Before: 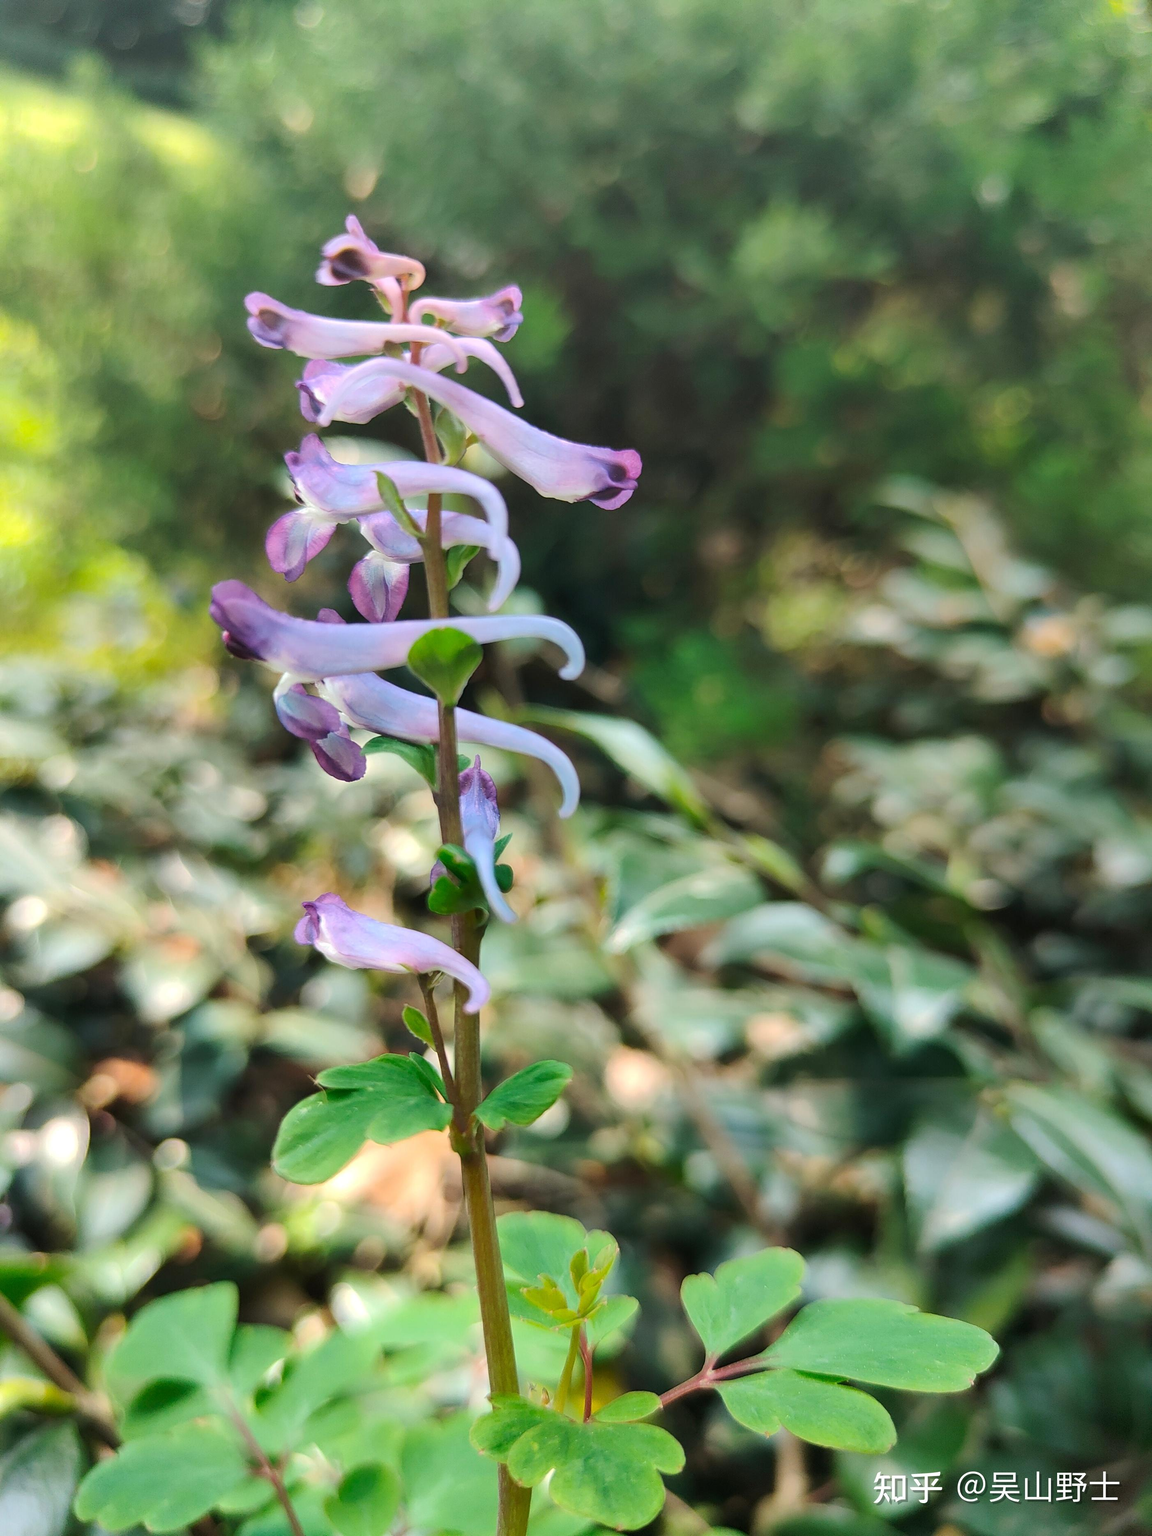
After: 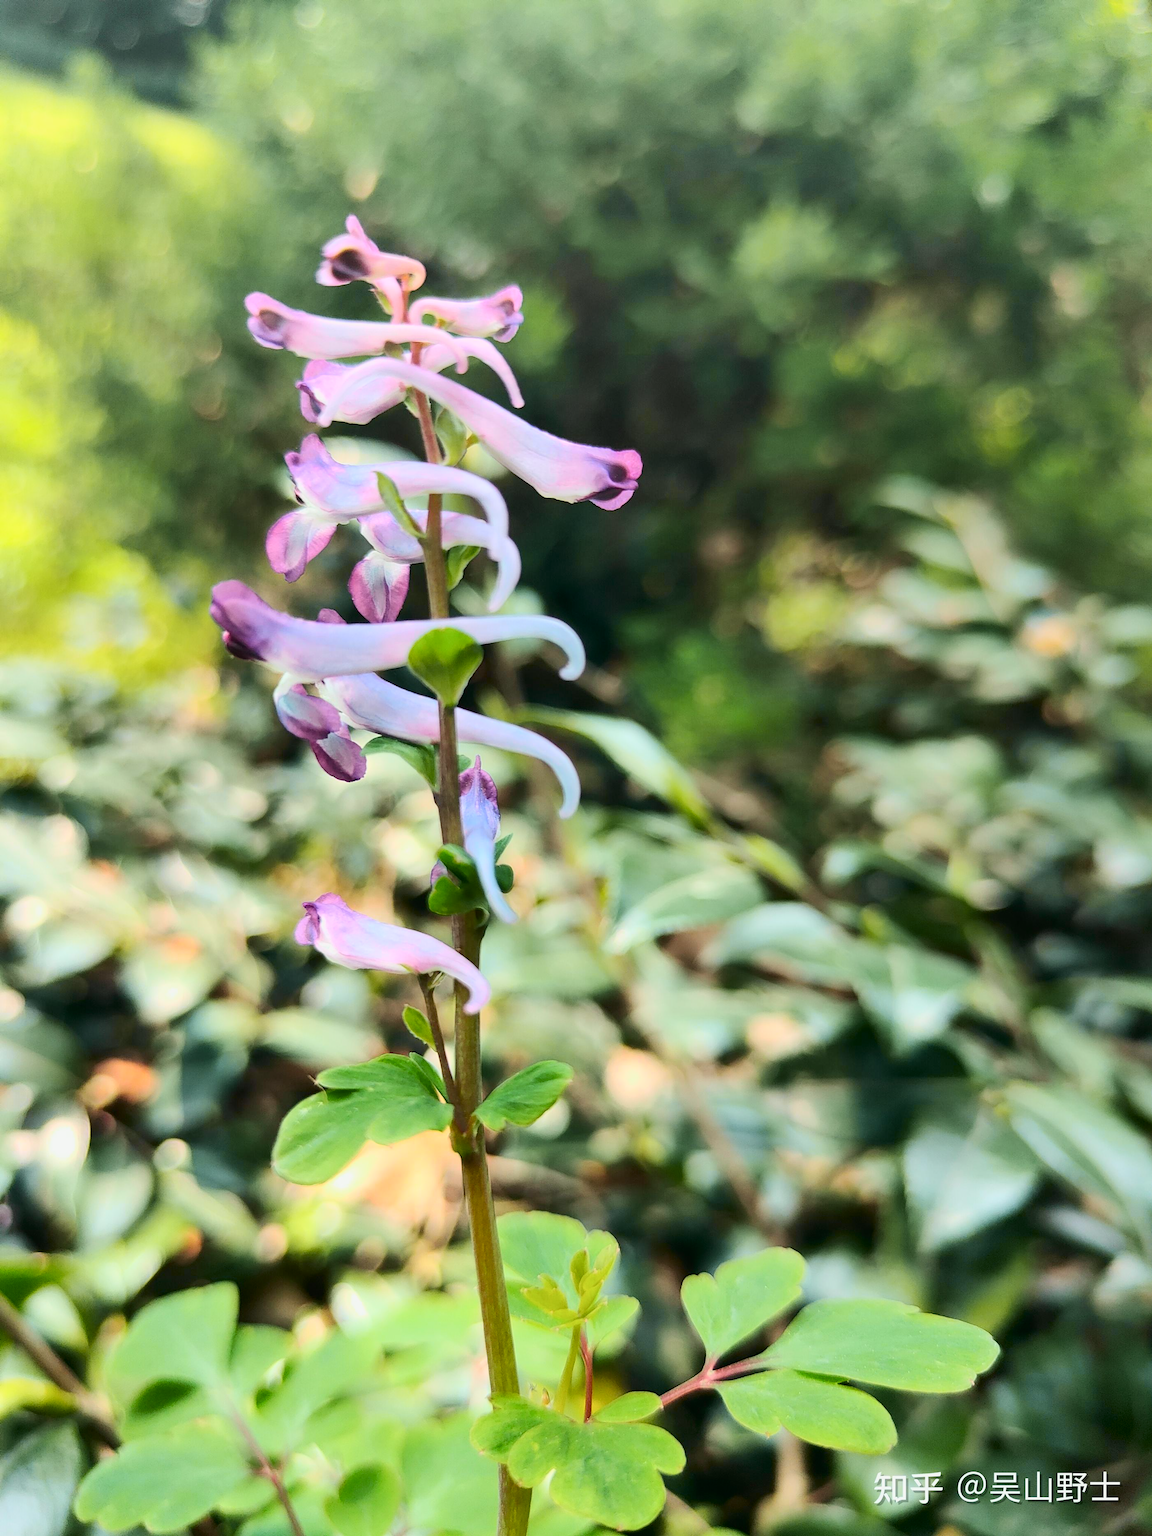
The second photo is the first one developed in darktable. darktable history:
tone curve: curves: ch0 [(0, 0.012) (0.031, 0.02) (0.12, 0.083) (0.193, 0.171) (0.277, 0.279) (0.45, 0.52) (0.568, 0.676) (0.678, 0.777) (0.875, 0.92) (1, 0.965)]; ch1 [(0, 0) (0.243, 0.245) (0.402, 0.41) (0.493, 0.486) (0.508, 0.507) (0.531, 0.53) (0.551, 0.564) (0.646, 0.672) (0.694, 0.732) (1, 1)]; ch2 [(0, 0) (0.249, 0.216) (0.356, 0.343) (0.424, 0.442) (0.476, 0.482) (0.498, 0.502) (0.517, 0.517) (0.532, 0.545) (0.562, 0.575) (0.614, 0.644) (0.706, 0.748) (0.808, 0.809) (0.991, 0.968)], color space Lab, independent channels, preserve colors none
